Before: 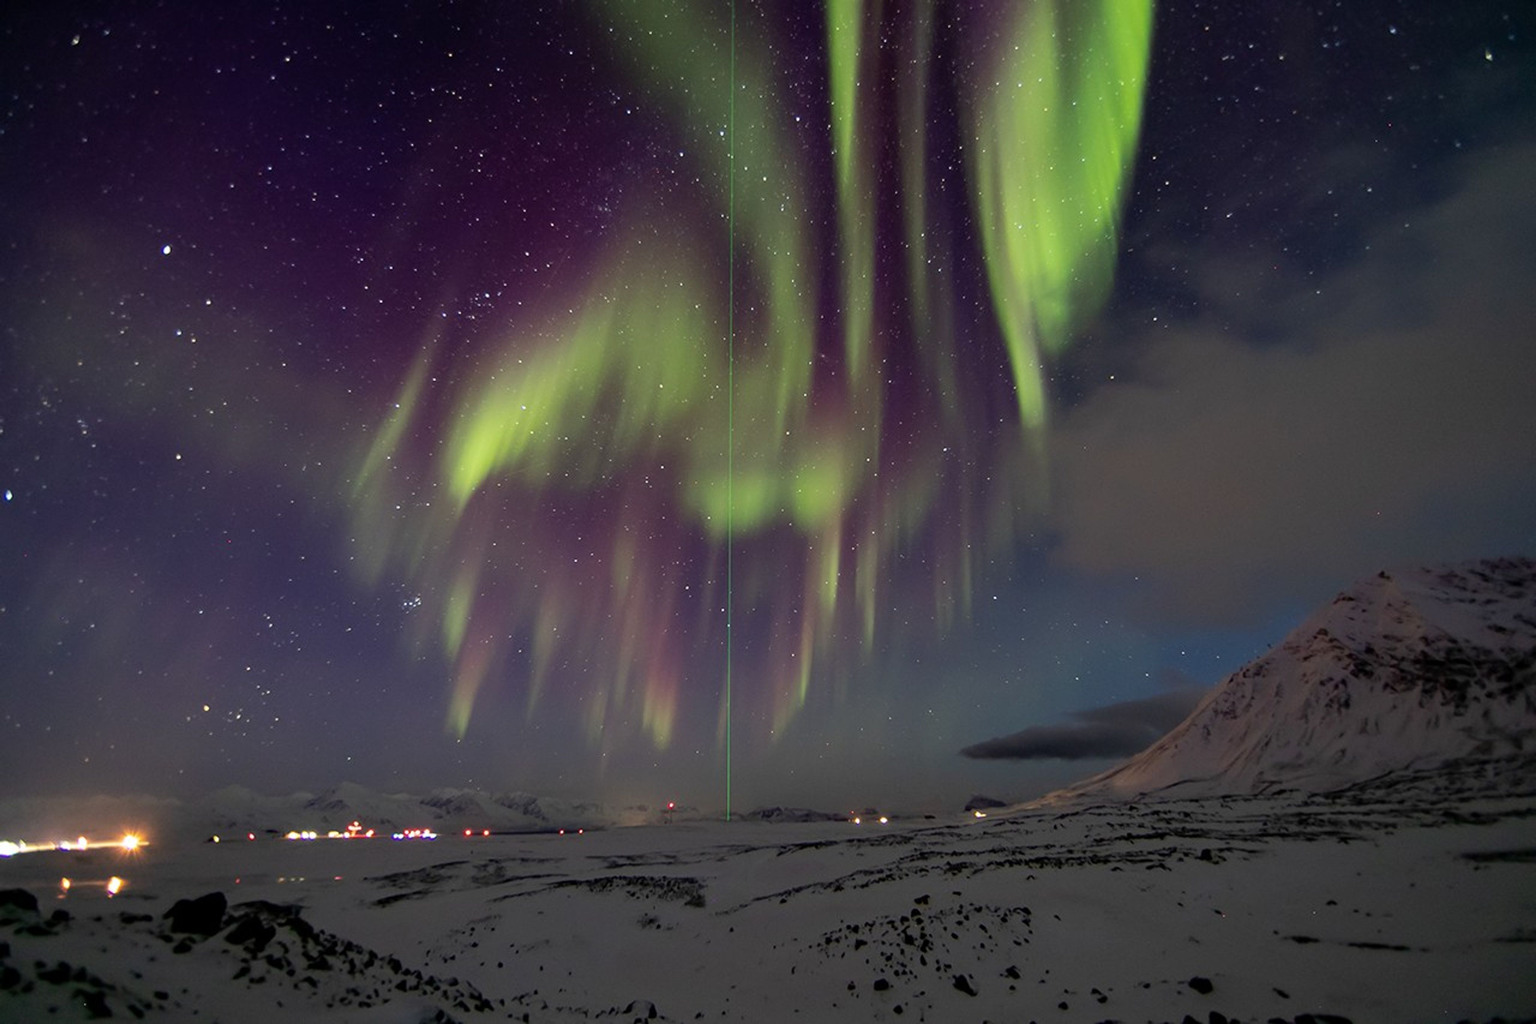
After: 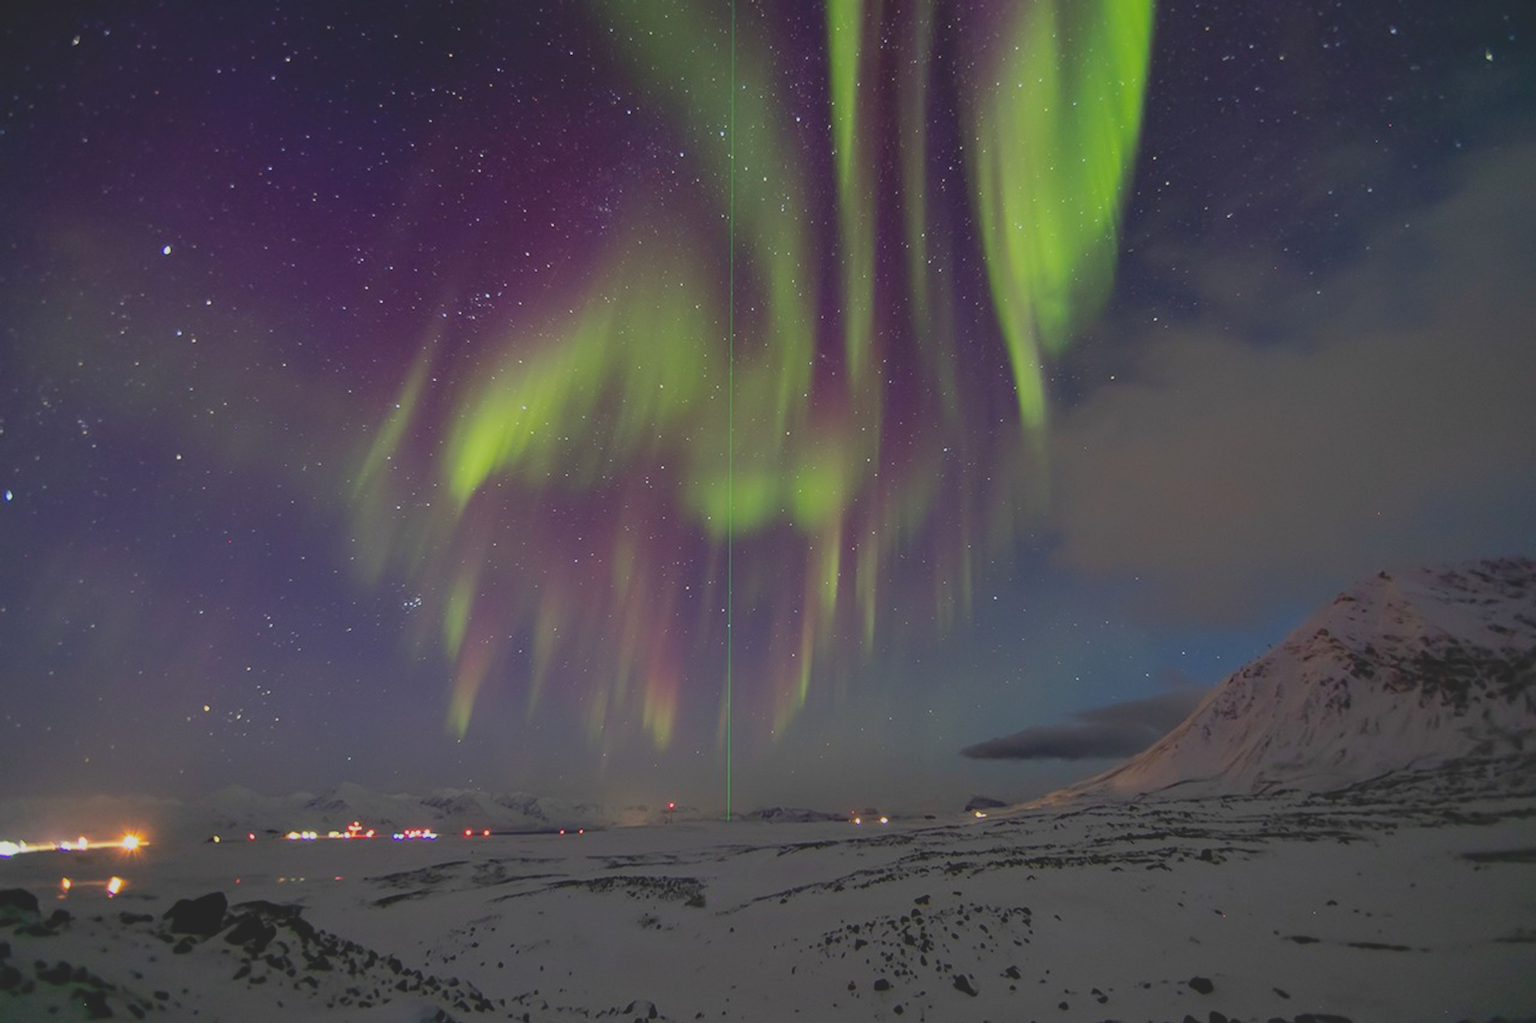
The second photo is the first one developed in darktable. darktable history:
contrast brightness saturation: contrast -0.293
